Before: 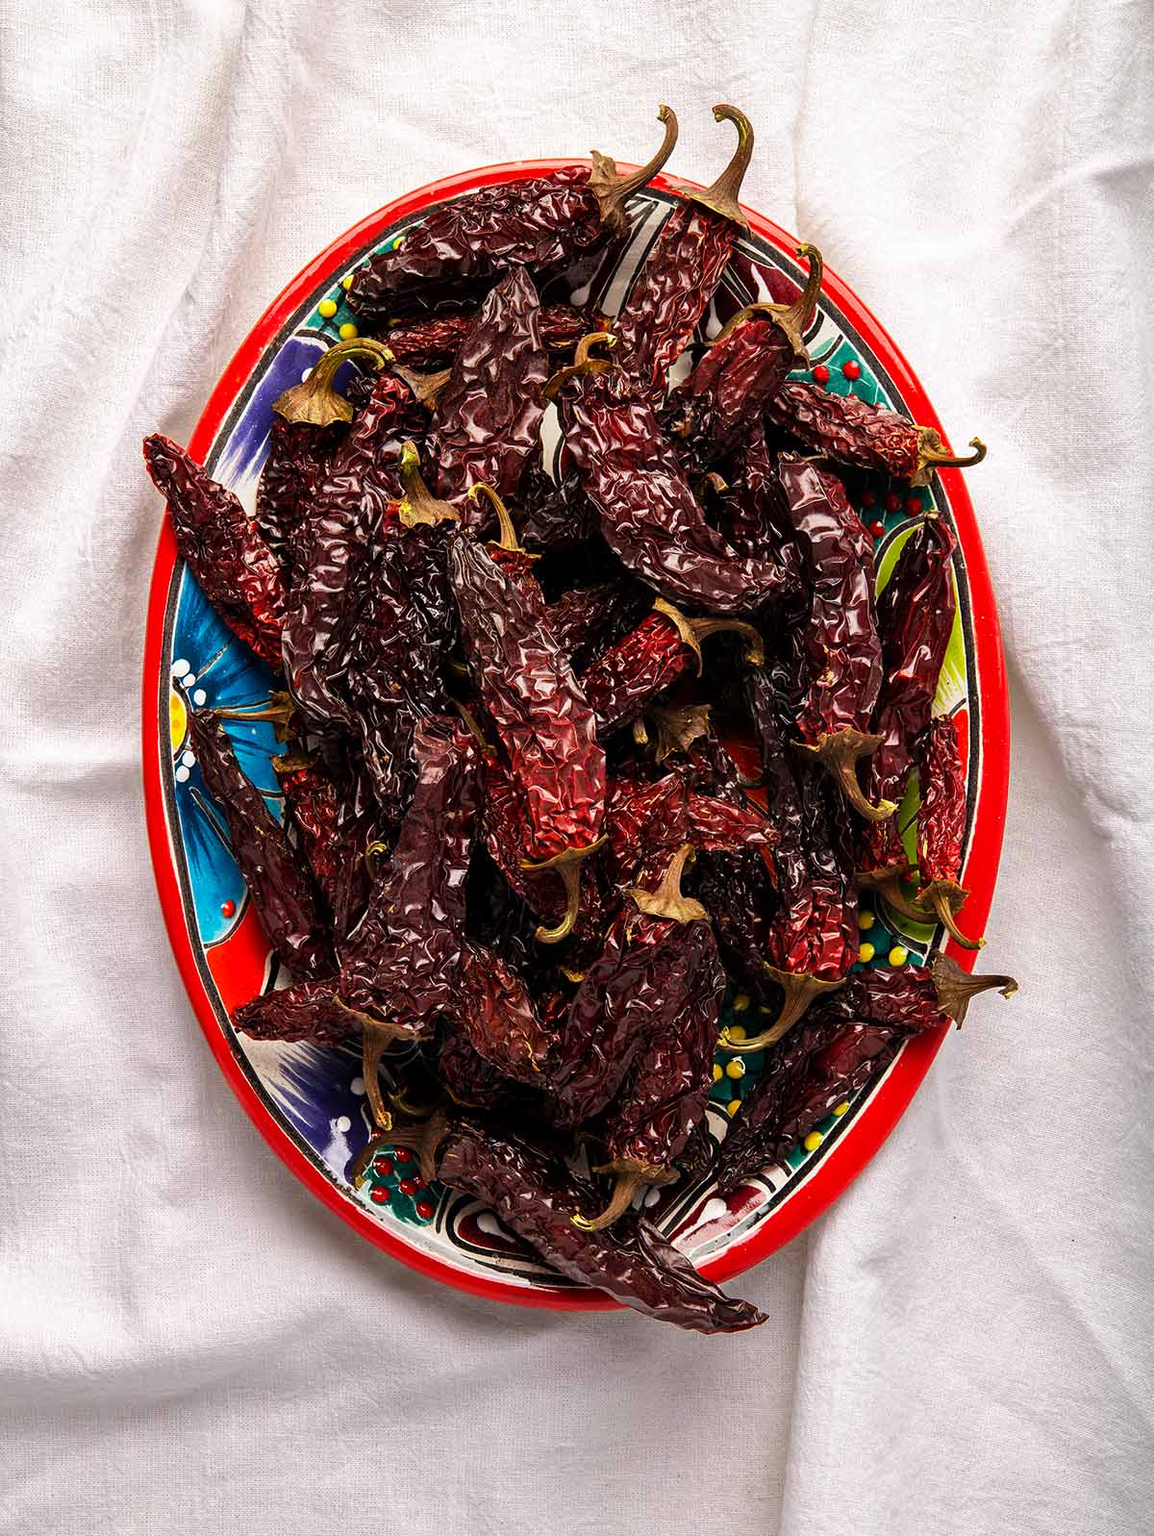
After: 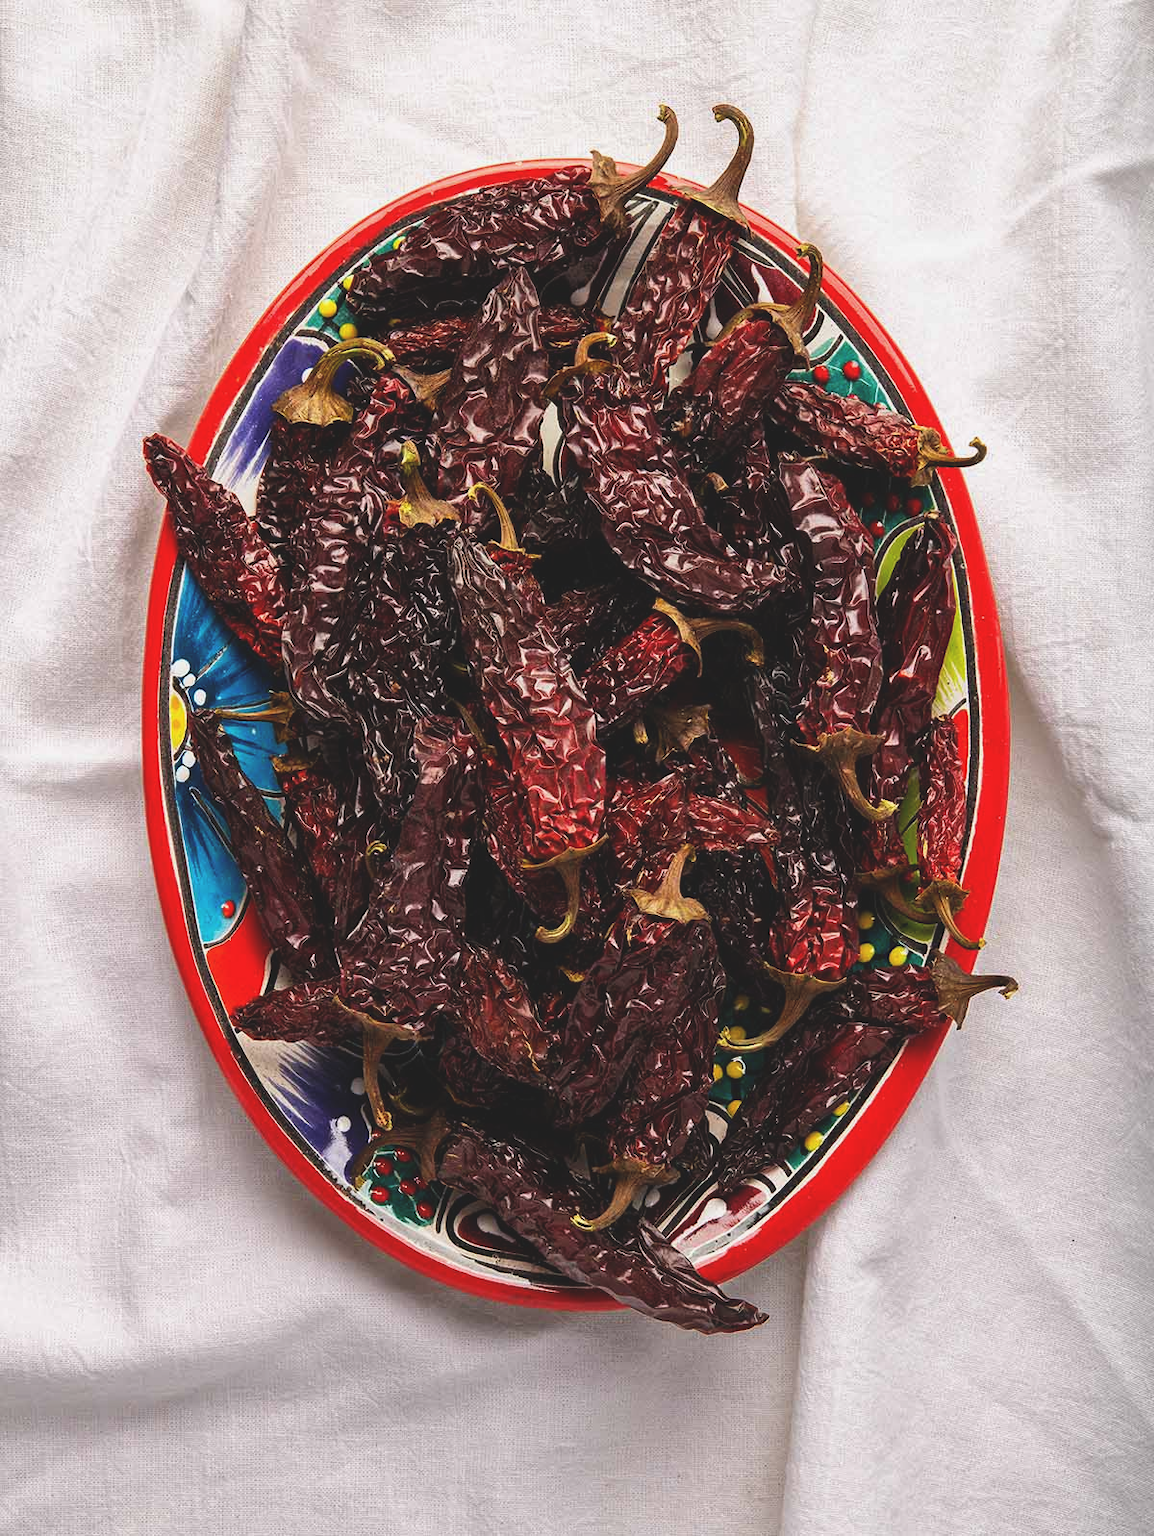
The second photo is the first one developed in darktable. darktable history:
exposure: black level correction -0.015, exposure -0.127 EV, compensate highlight preservation false
